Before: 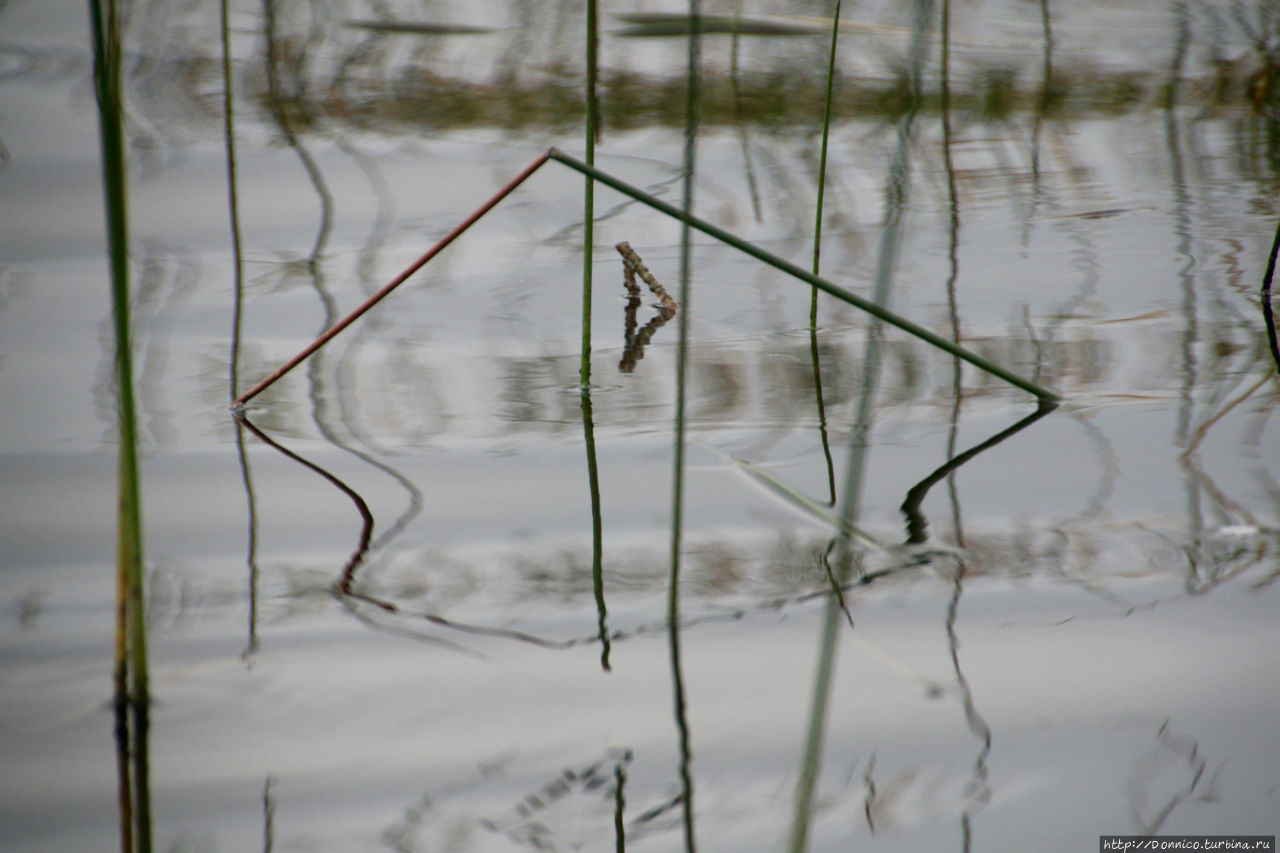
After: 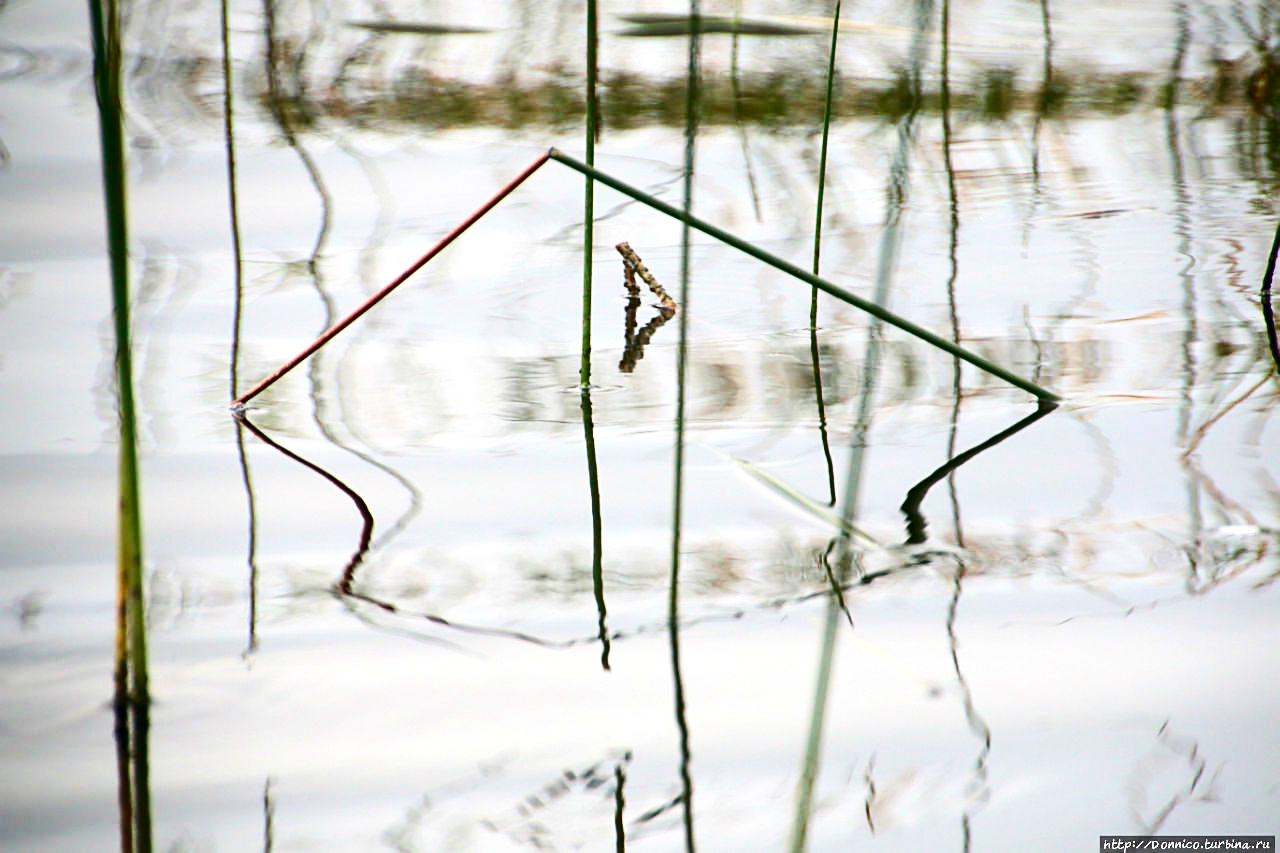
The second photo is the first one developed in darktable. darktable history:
sharpen: on, module defaults
velvia: strength 14.46%
exposure: black level correction 0, exposure 1.098 EV, compensate exposure bias true, compensate highlight preservation false
contrast brightness saturation: contrast 0.278
